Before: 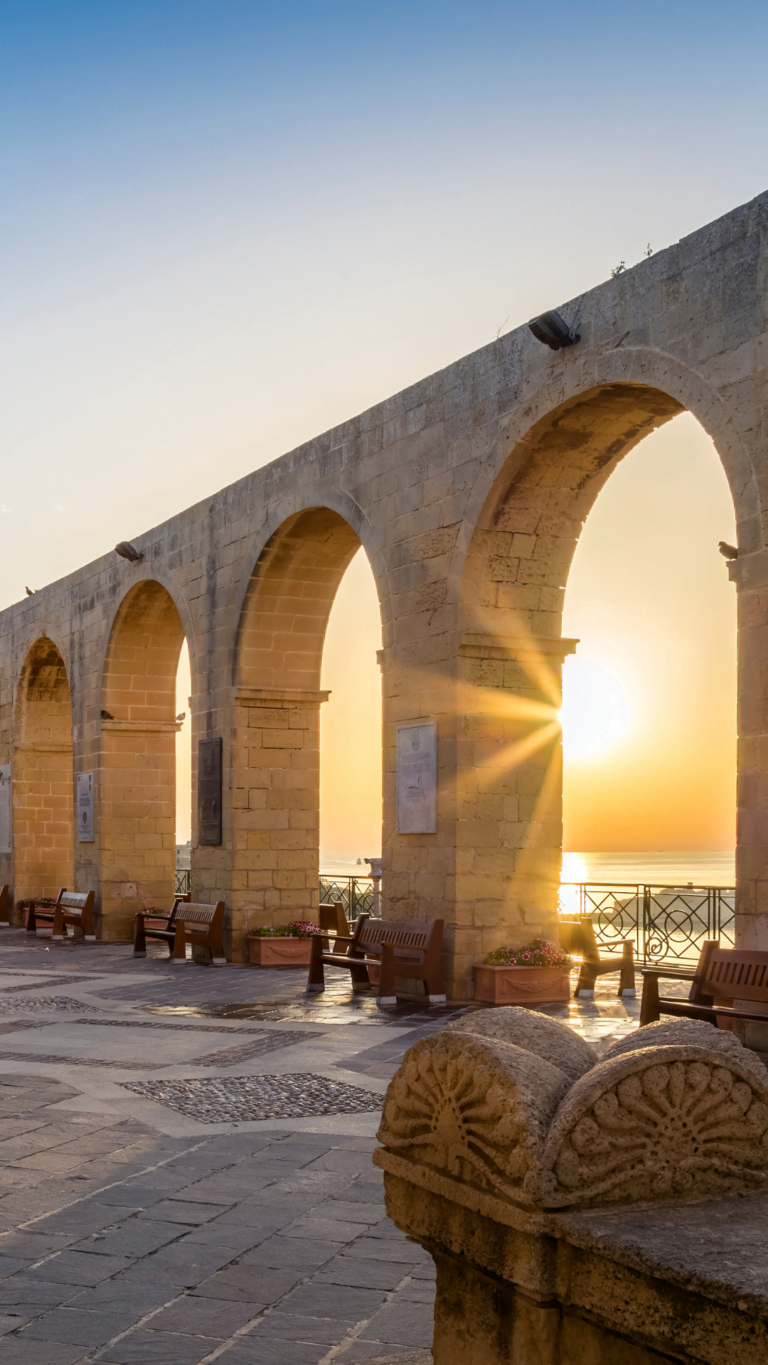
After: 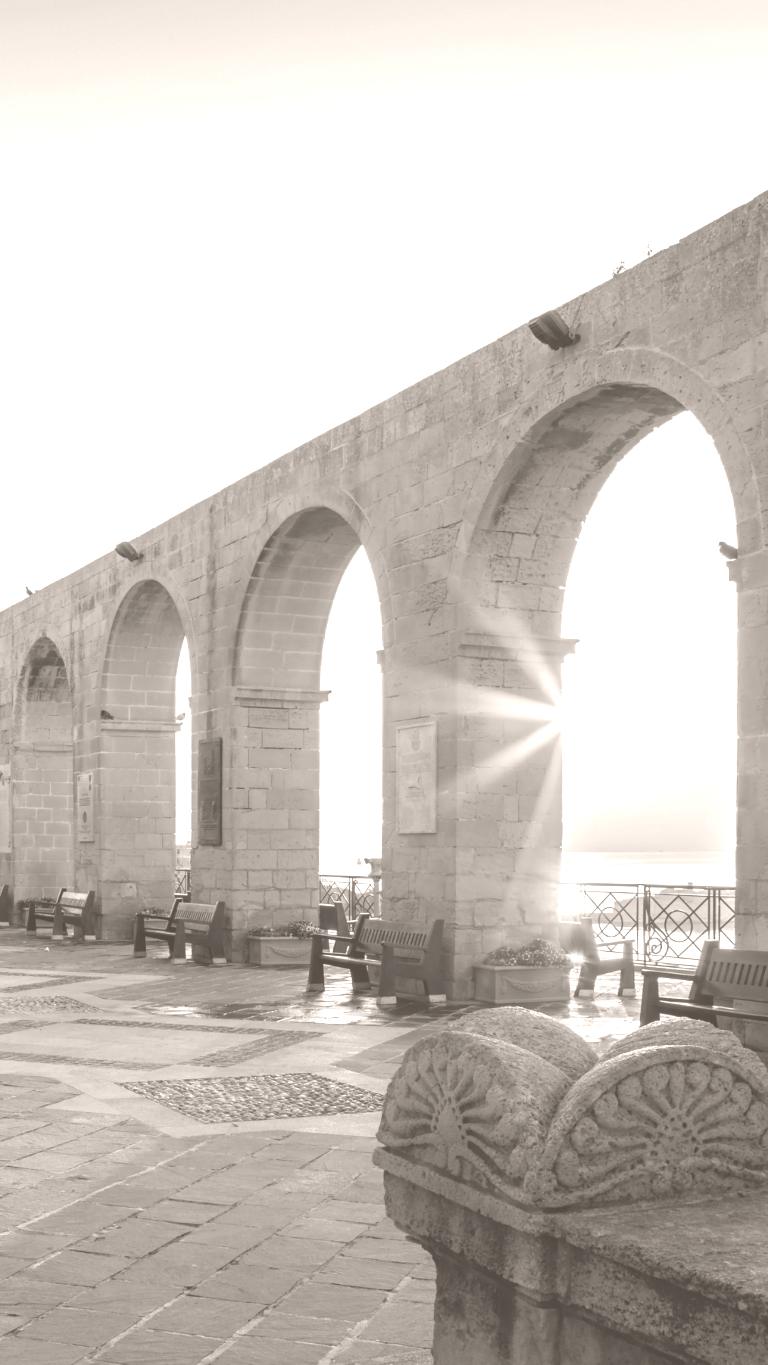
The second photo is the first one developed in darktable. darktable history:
color calibration: output gray [0.253, 0.26, 0.487, 0], gray › normalize channels true, illuminant same as pipeline (D50), adaptation XYZ, x 0.346, y 0.359, gamut compression 0
colorize: hue 34.49°, saturation 35.33%, source mix 100%, lightness 55%, version 1
